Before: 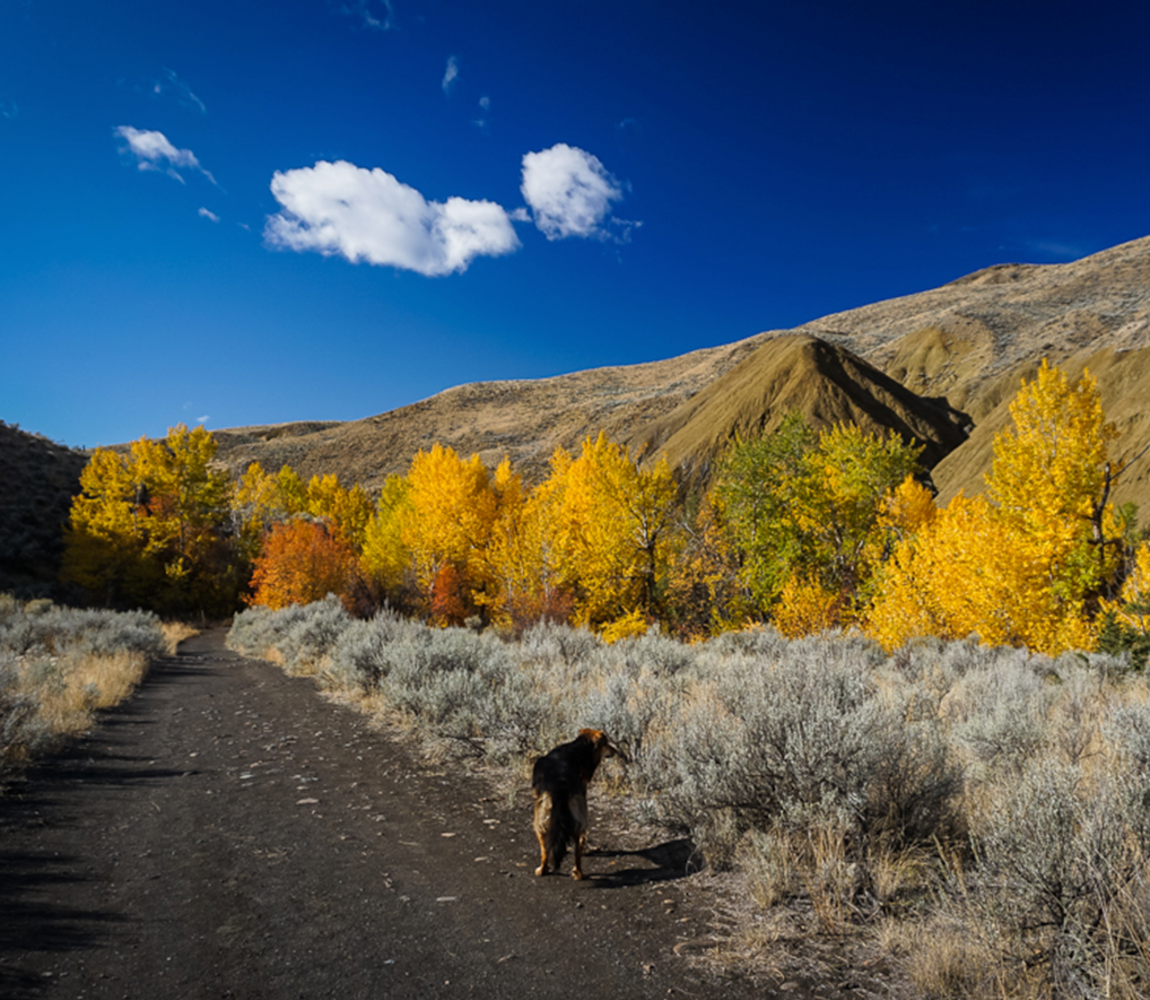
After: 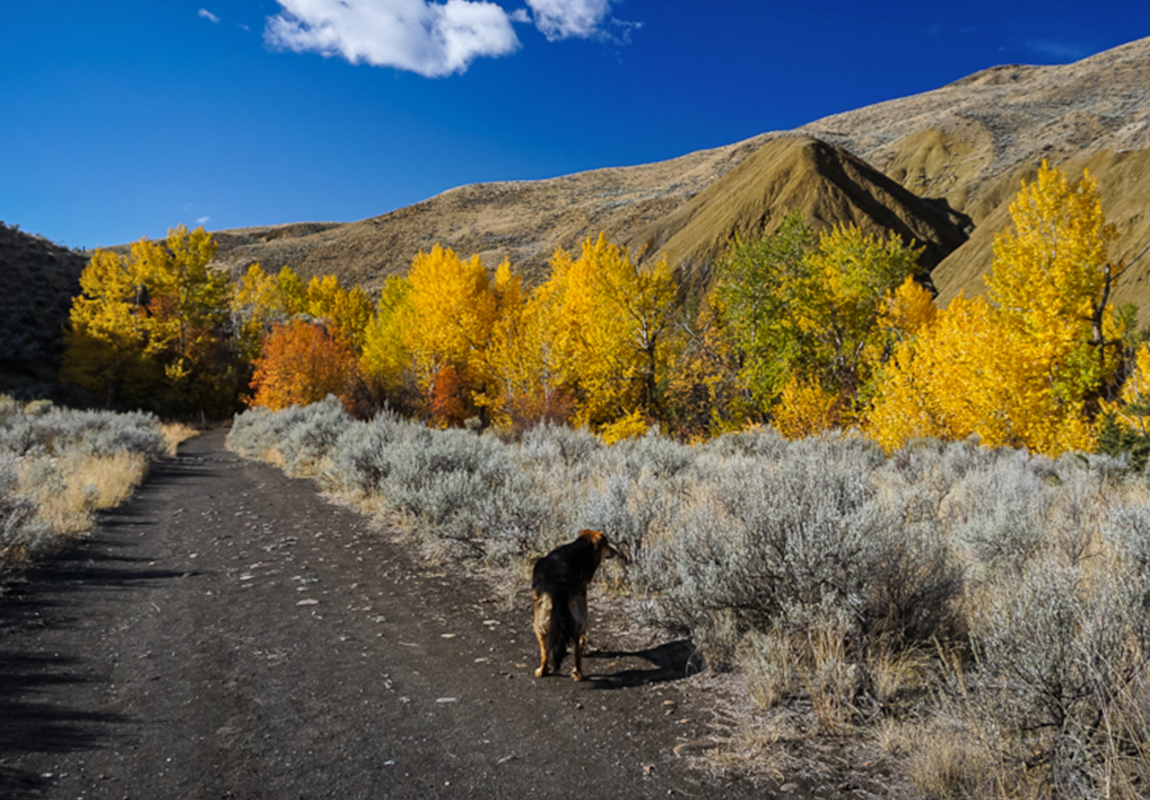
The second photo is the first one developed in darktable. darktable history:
crop and rotate: top 19.998%
white balance: red 0.976, blue 1.04
shadows and highlights: low approximation 0.01, soften with gaussian
